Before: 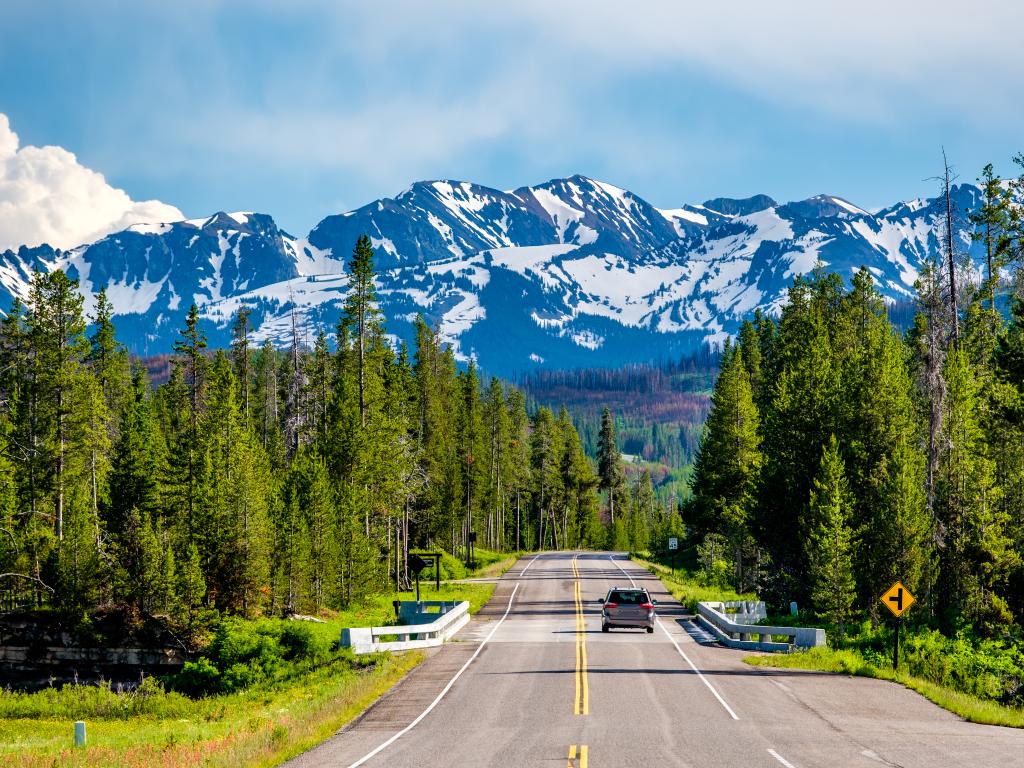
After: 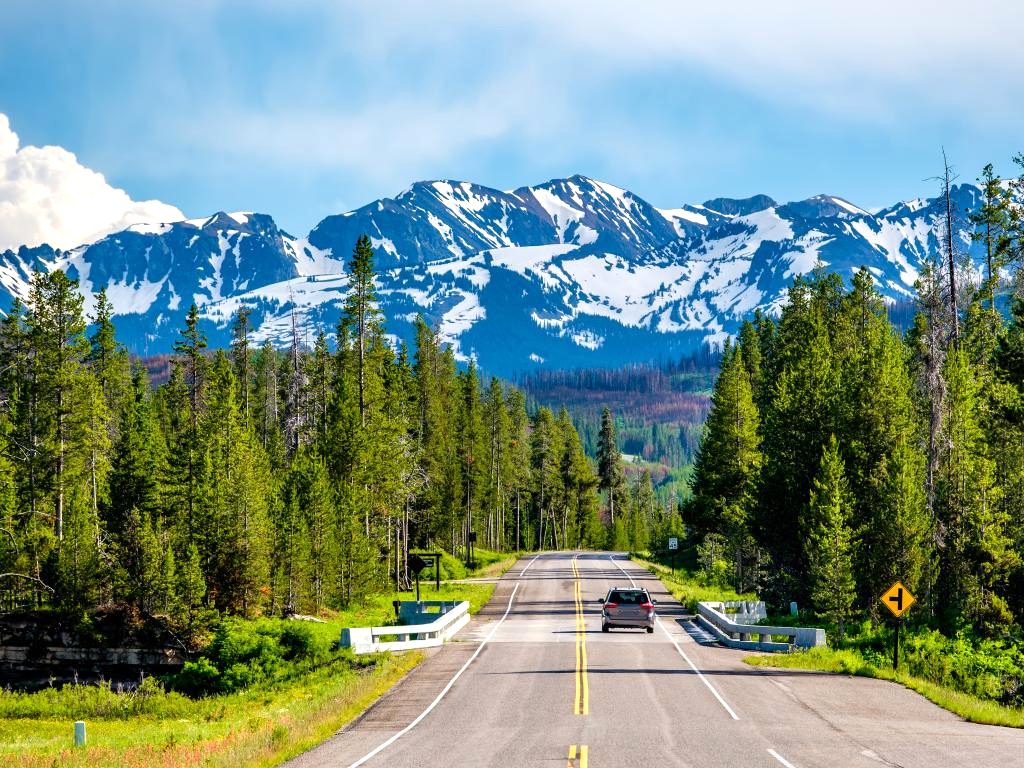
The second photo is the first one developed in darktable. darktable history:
exposure: exposure 0.258 EV, compensate highlight preservation false
